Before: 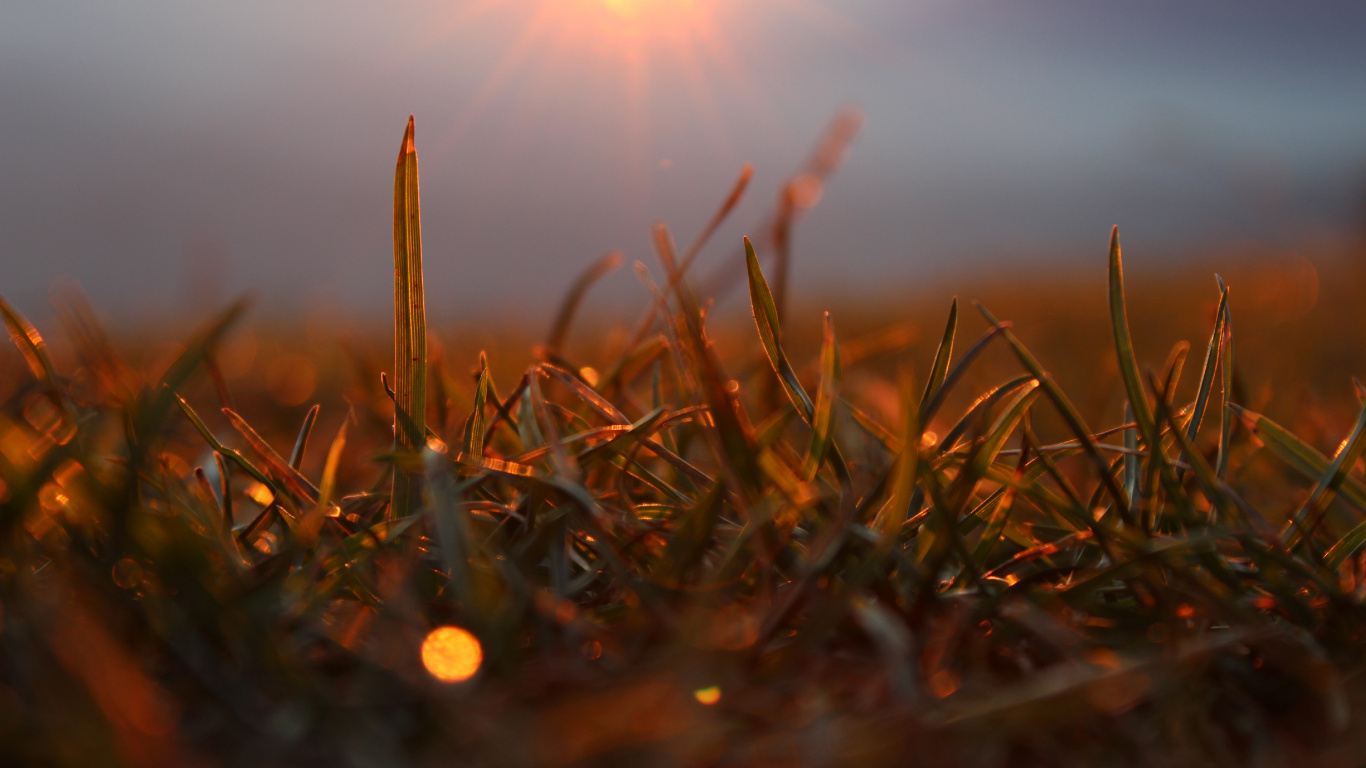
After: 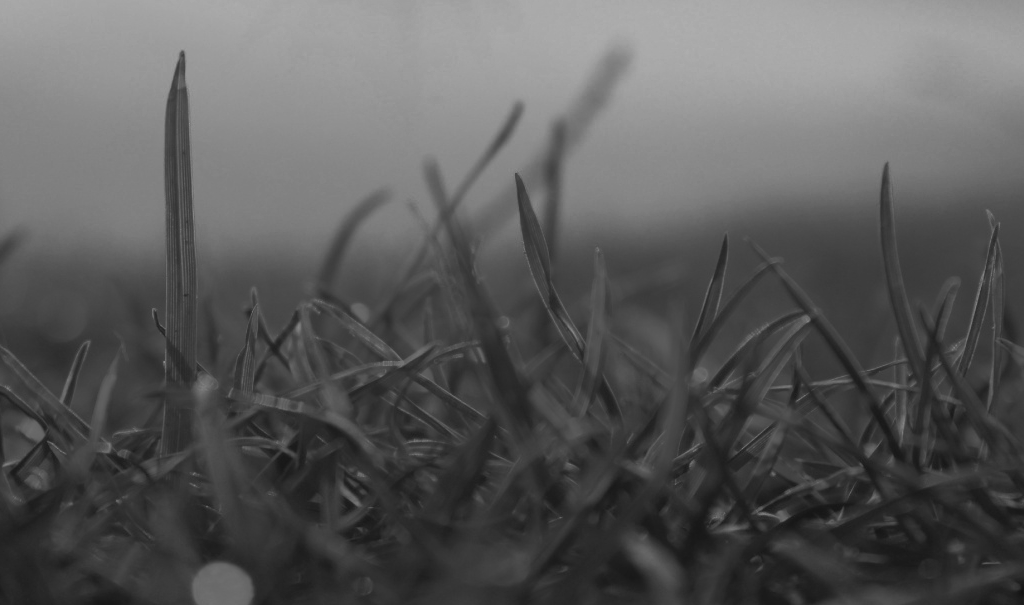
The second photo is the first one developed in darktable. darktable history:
contrast brightness saturation: brightness 0.185, saturation -0.492
crop: left 16.815%, top 8.459%, right 8.167%, bottom 12.496%
exposure: exposure -0.071 EV, compensate exposure bias true, compensate highlight preservation false
color zones: curves: ch0 [(0.287, 0.048) (0.493, 0.484) (0.737, 0.816)]; ch1 [(0, 0) (0.143, 0) (0.286, 0) (0.429, 0) (0.571, 0) (0.714, 0) (0.857, 0)]
velvia: on, module defaults
